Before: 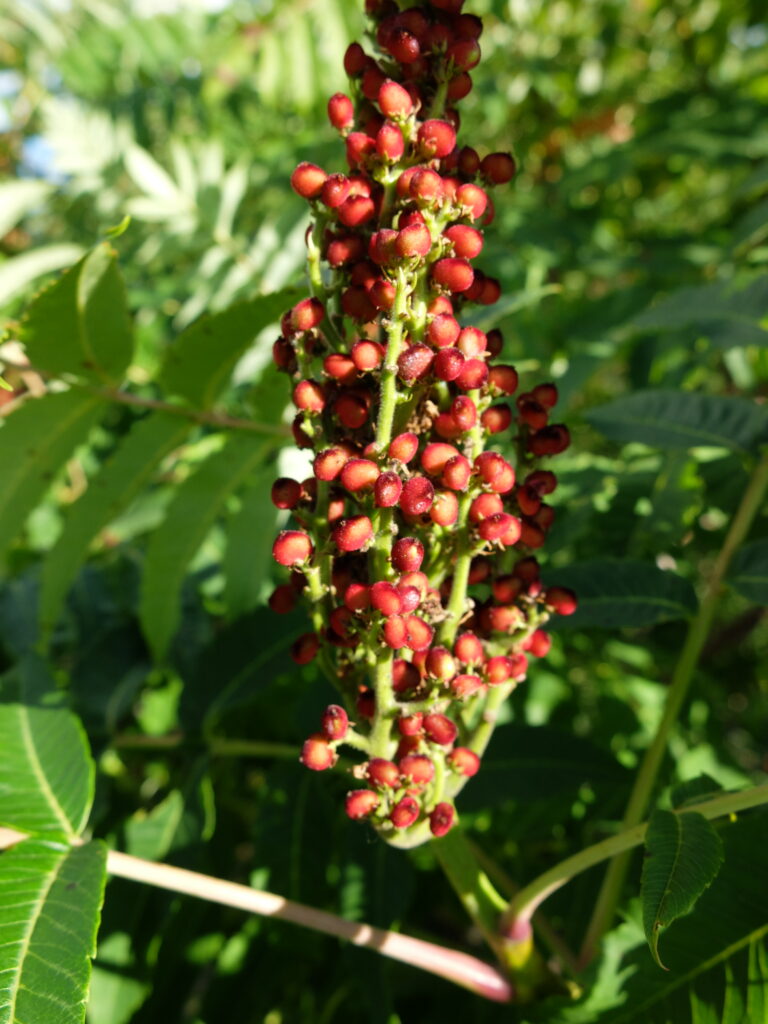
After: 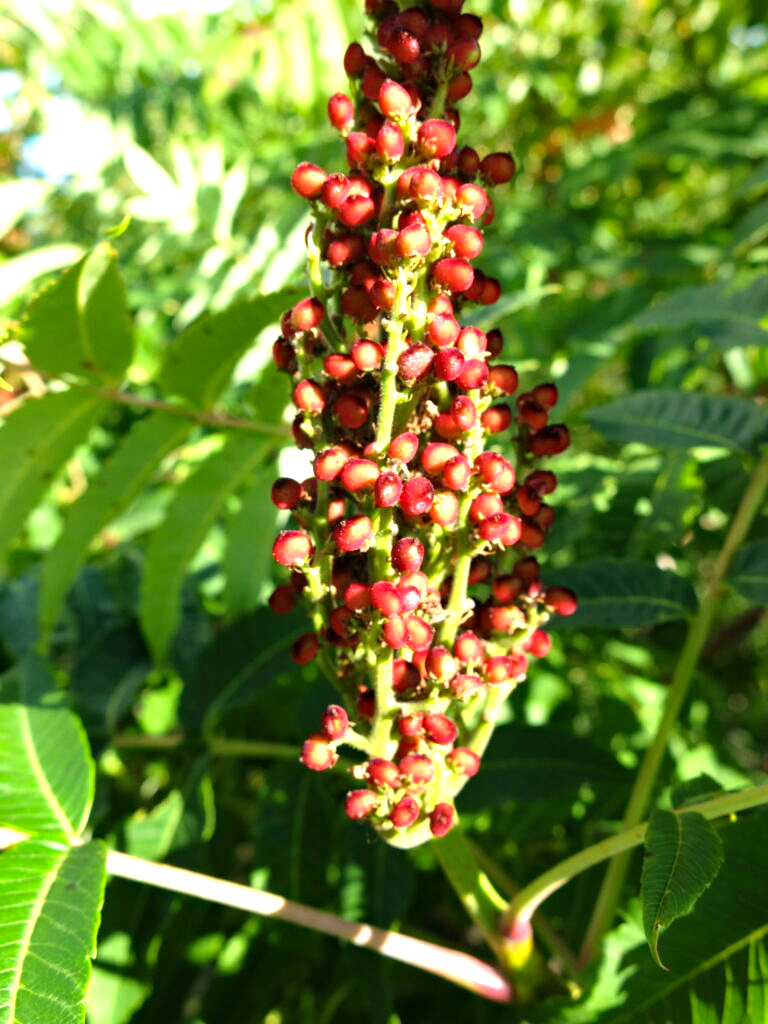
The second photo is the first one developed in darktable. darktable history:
exposure: exposure 0.999 EV, compensate highlight preservation false
haze removal: compatibility mode true, adaptive false
